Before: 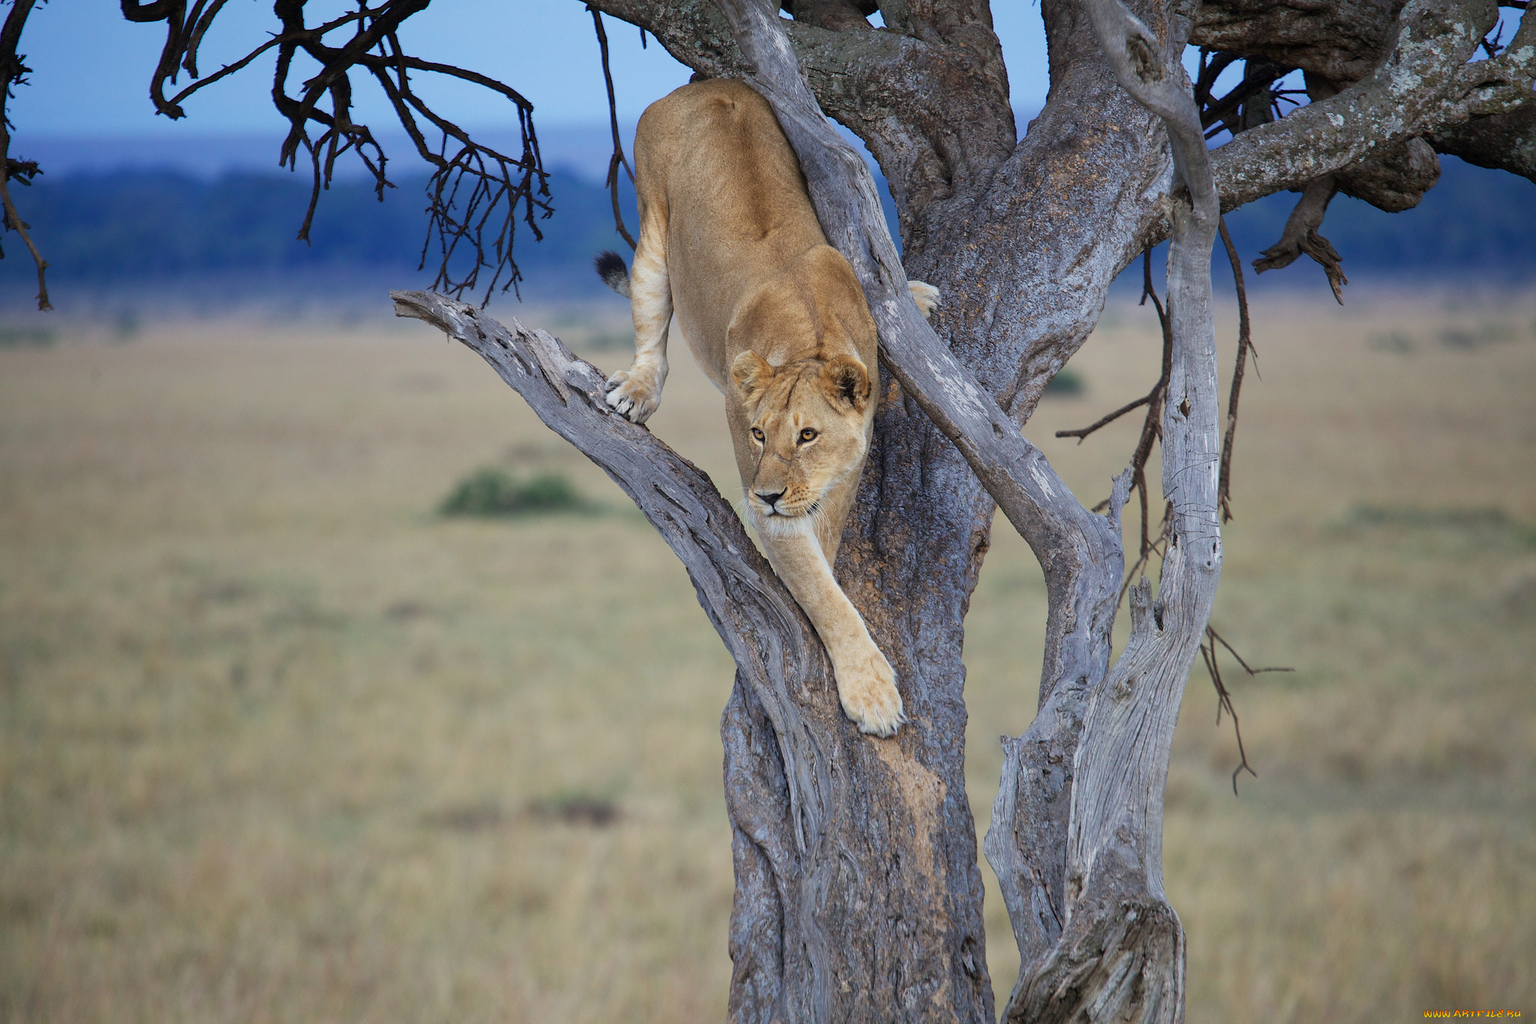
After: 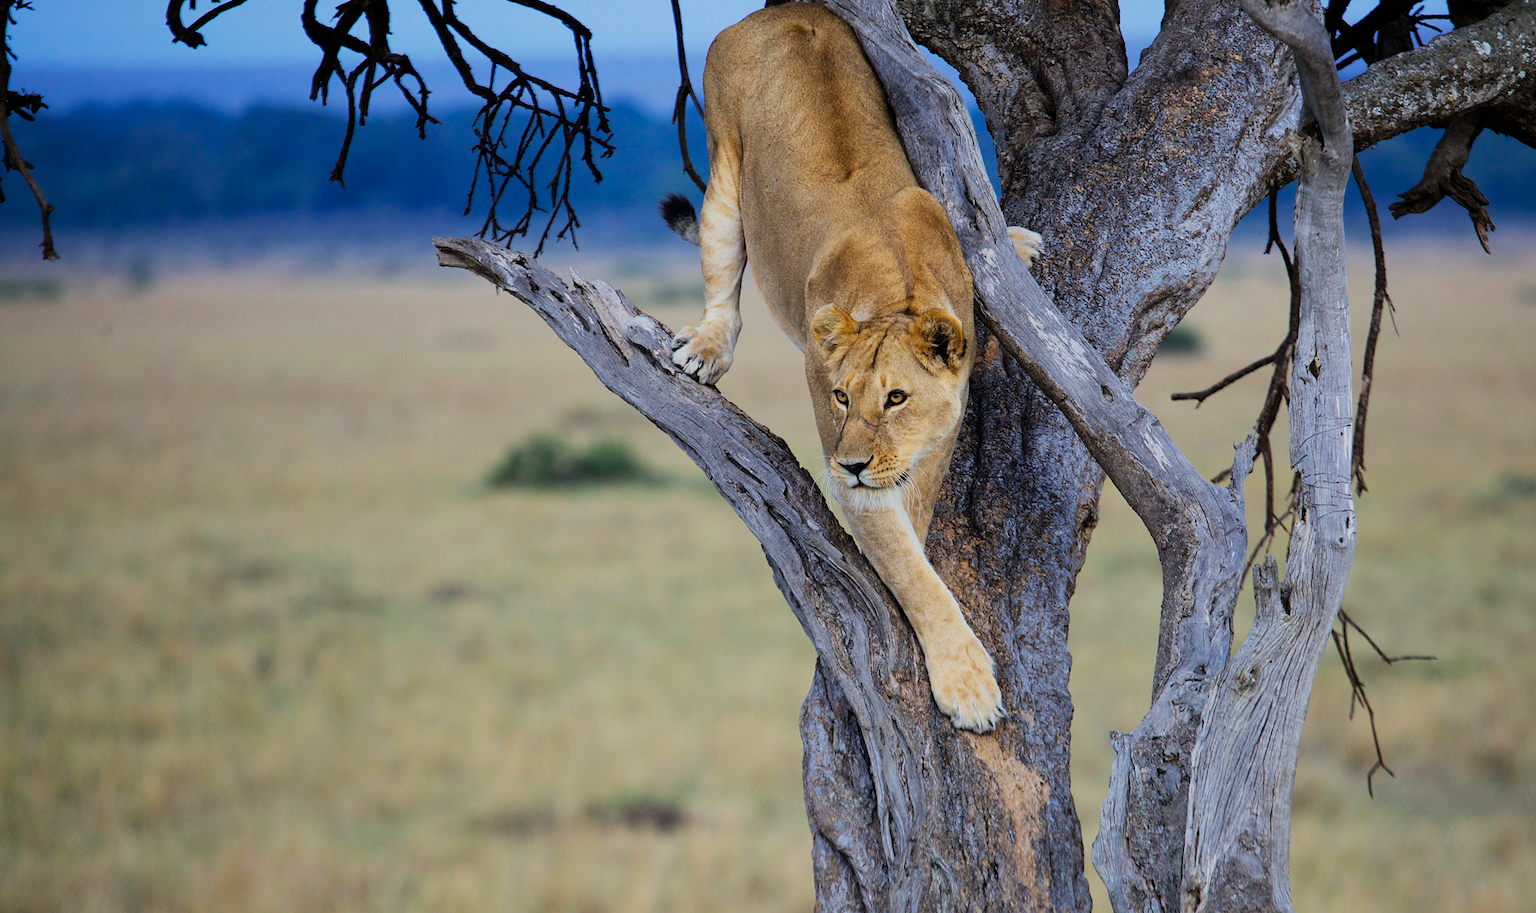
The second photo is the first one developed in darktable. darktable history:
crop: top 7.511%, right 9.863%, bottom 12.026%
color balance rgb: shadows lift › luminance -20.117%, perceptual saturation grading › global saturation 25.702%, global vibrance 20%
filmic rgb: black relative exposure -16 EV, white relative exposure 5.31 EV, threshold 2.99 EV, hardness 5.89, contrast 1.252, enable highlight reconstruction true
